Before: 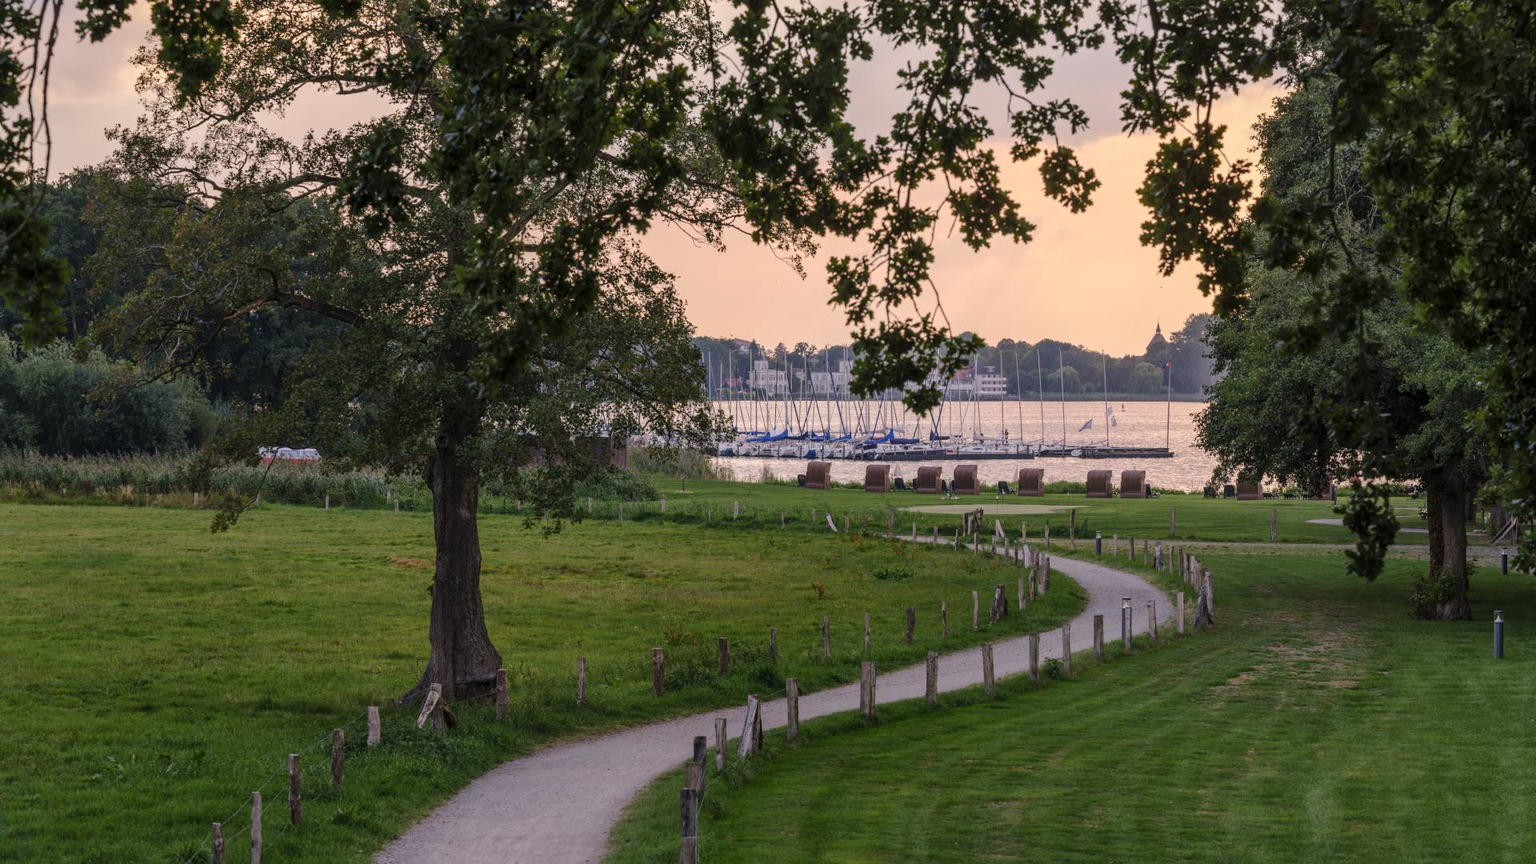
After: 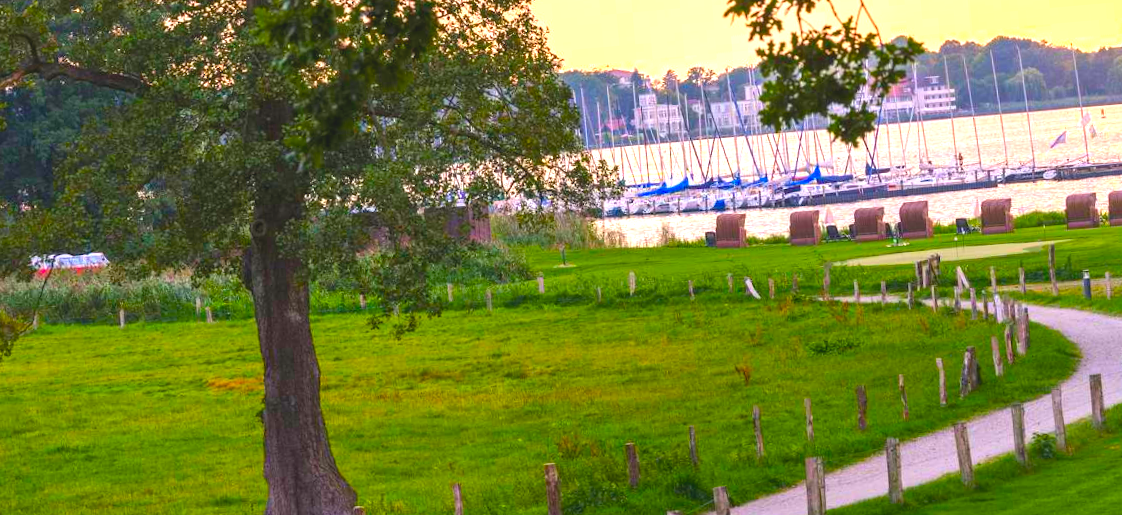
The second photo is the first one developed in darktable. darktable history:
rotate and perspective: rotation -5°, crop left 0.05, crop right 0.952, crop top 0.11, crop bottom 0.89
crop: left 13.312%, top 31.28%, right 24.627%, bottom 15.582%
contrast brightness saturation: contrast -0.19, saturation 0.19
color balance rgb: linear chroma grading › global chroma 10%, perceptual saturation grading › global saturation 40%, perceptual brilliance grading › global brilliance 30%, global vibrance 20%
exposure: black level correction 0, exposure 0.5 EV, compensate exposure bias true, compensate highlight preservation false
